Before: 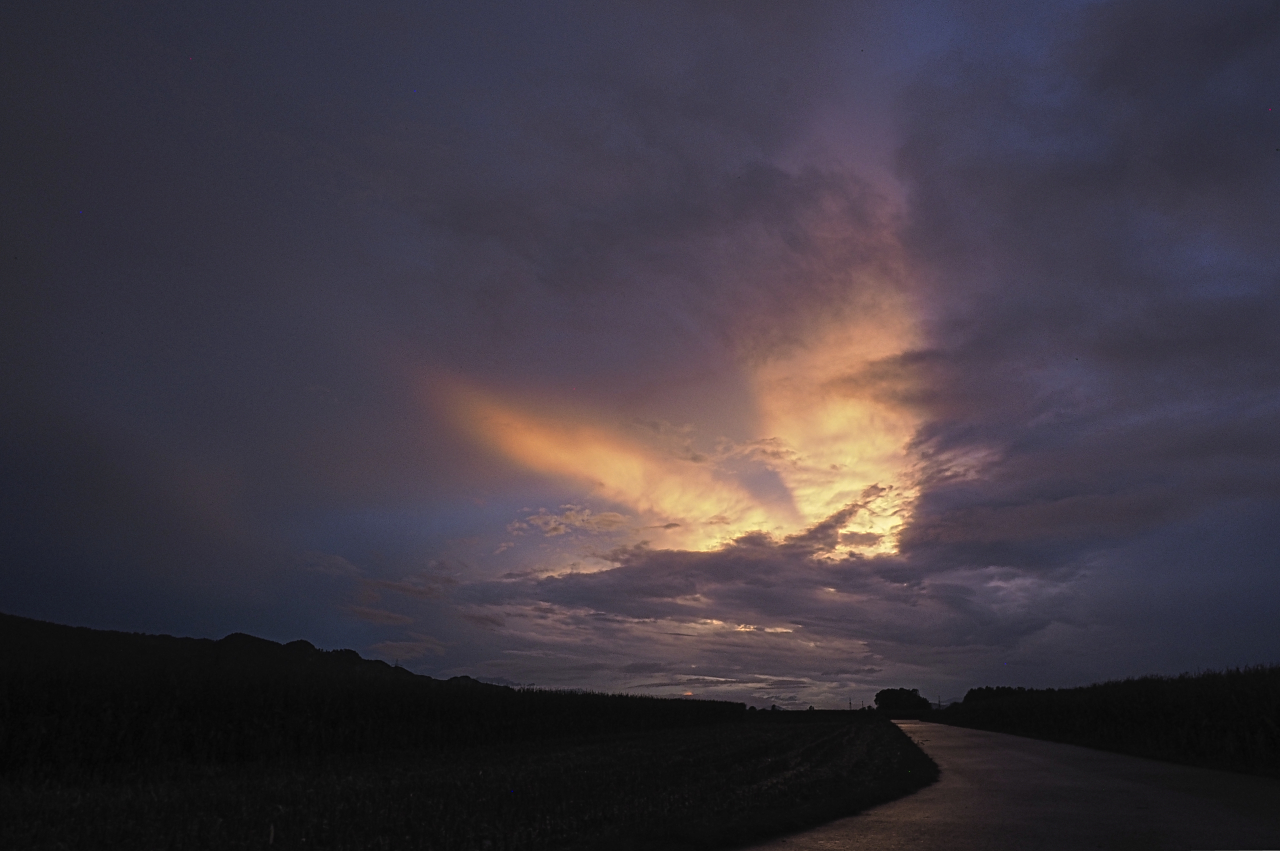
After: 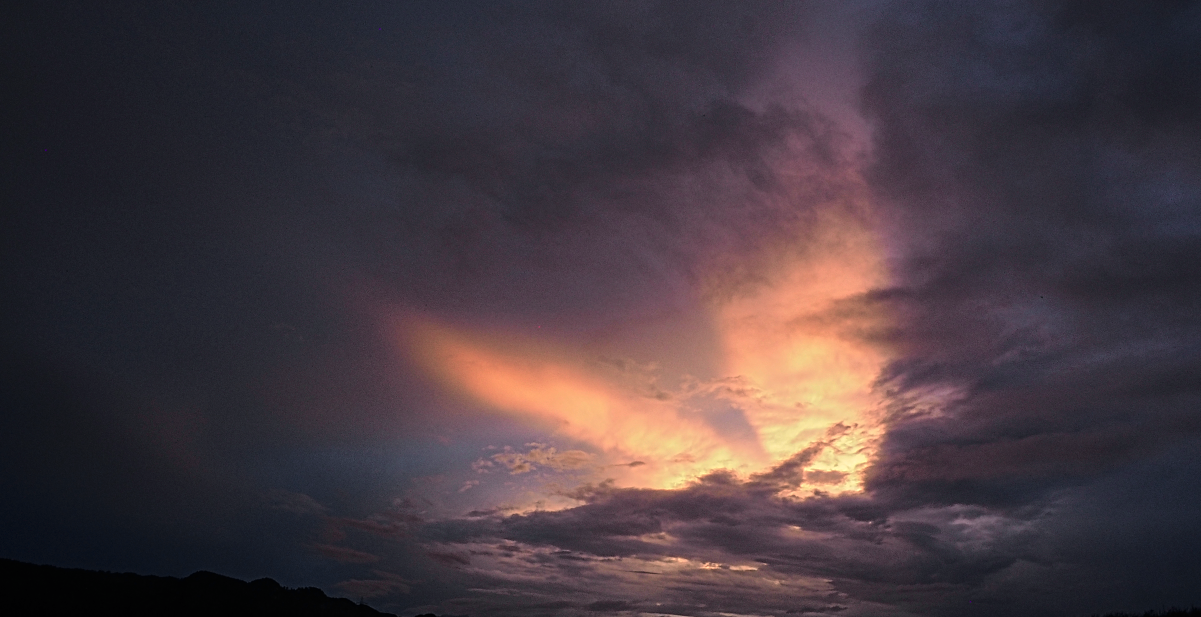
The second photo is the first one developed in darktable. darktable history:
contrast brightness saturation: saturation -0.05
tone curve: curves: ch0 [(0.003, 0) (0.066, 0.031) (0.16, 0.089) (0.269, 0.218) (0.395, 0.408) (0.517, 0.56) (0.684, 0.734) (0.791, 0.814) (1, 1)]; ch1 [(0, 0) (0.164, 0.115) (0.337, 0.332) (0.39, 0.398) (0.464, 0.461) (0.501, 0.5) (0.507, 0.5) (0.534, 0.532) (0.577, 0.59) (0.652, 0.681) (0.733, 0.764) (0.819, 0.823) (1, 1)]; ch2 [(0, 0) (0.337, 0.382) (0.464, 0.476) (0.501, 0.5) (0.527, 0.54) (0.551, 0.565) (0.628, 0.632) (0.689, 0.686) (1, 1)], color space Lab, independent channels, preserve colors none
crop: left 2.737%, top 7.287%, right 3.421%, bottom 20.179%
